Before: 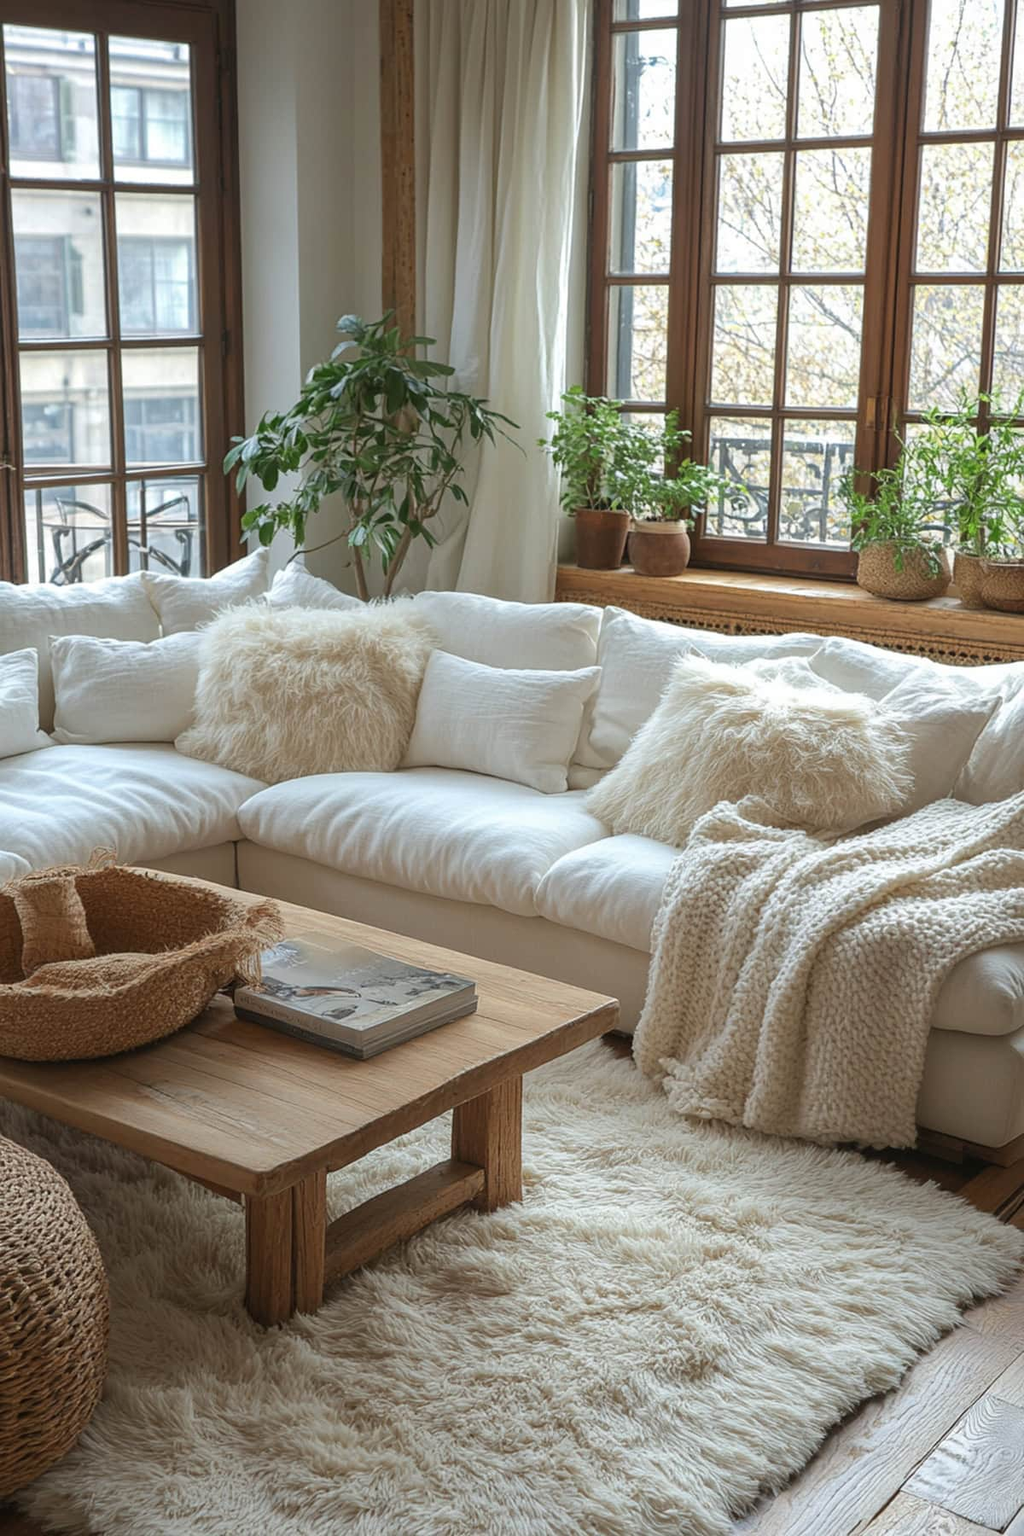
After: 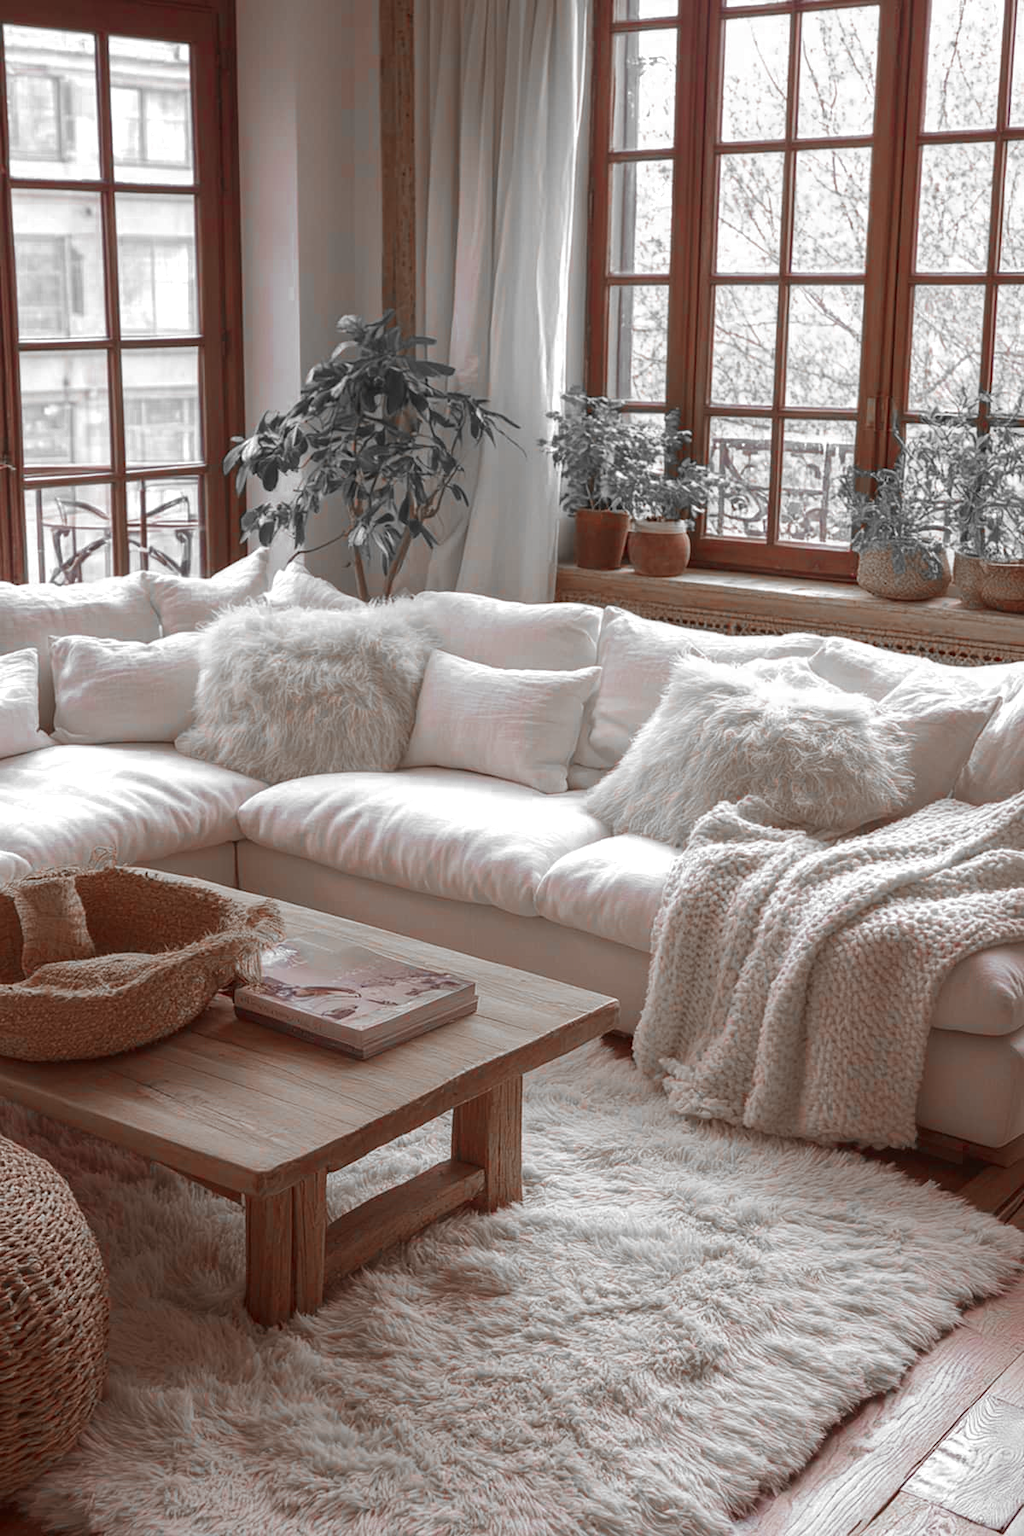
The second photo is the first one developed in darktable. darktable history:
color zones: curves: ch0 [(0, 0.352) (0.143, 0.407) (0.286, 0.386) (0.429, 0.431) (0.571, 0.829) (0.714, 0.853) (0.857, 0.833) (1, 0.352)]; ch1 [(0, 0.604) (0.072, 0.726) (0.096, 0.608) (0.205, 0.007) (0.571, -0.006) (0.839, -0.013) (0.857, -0.012) (1, 0.604)]
rgb levels: mode RGB, independent channels, levels [[0, 0.474, 1], [0, 0.5, 1], [0, 0.5, 1]]
